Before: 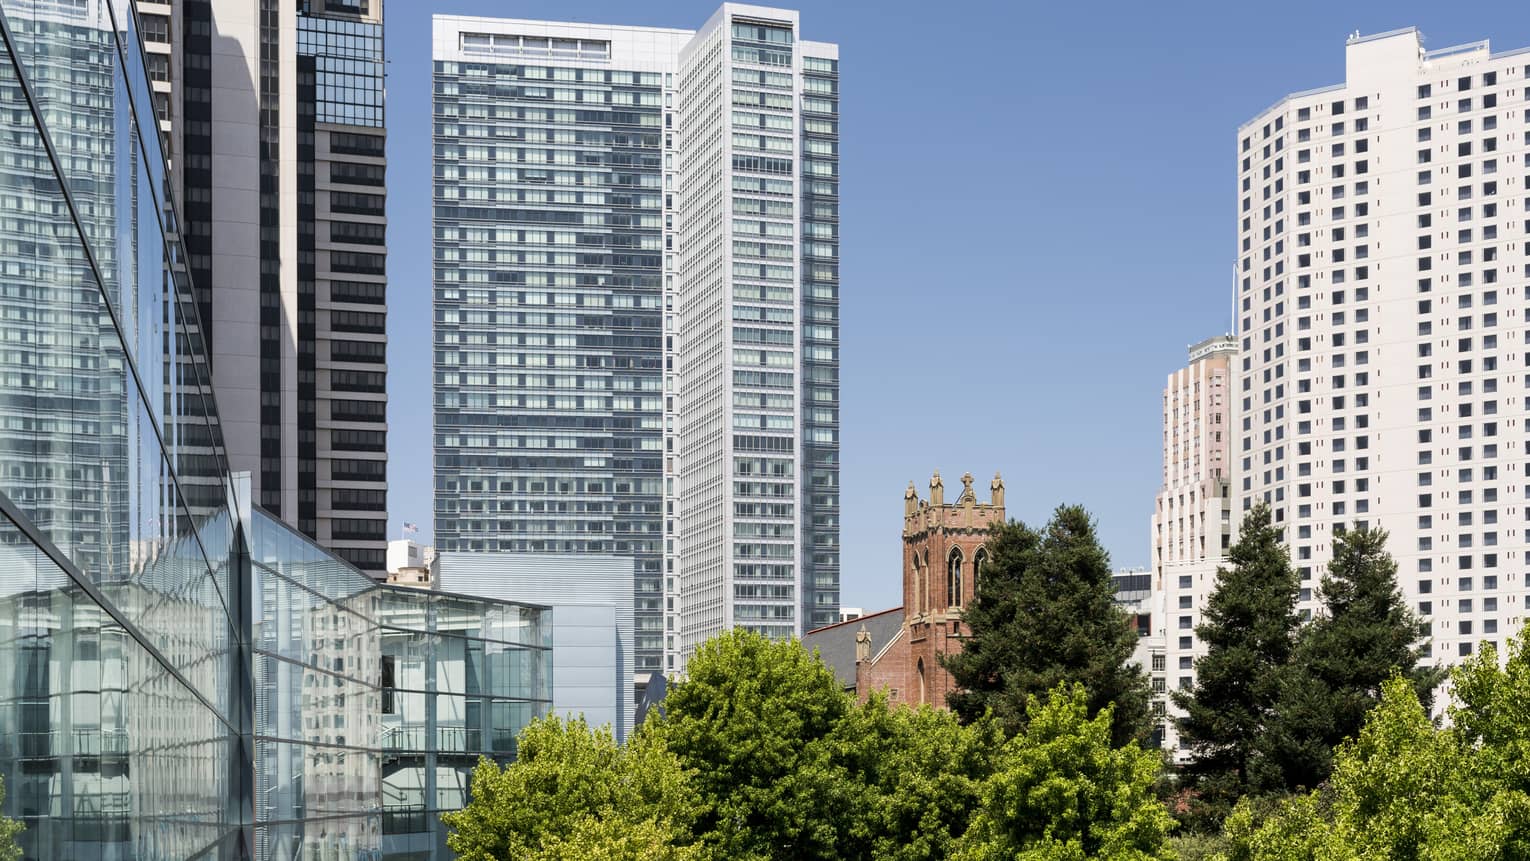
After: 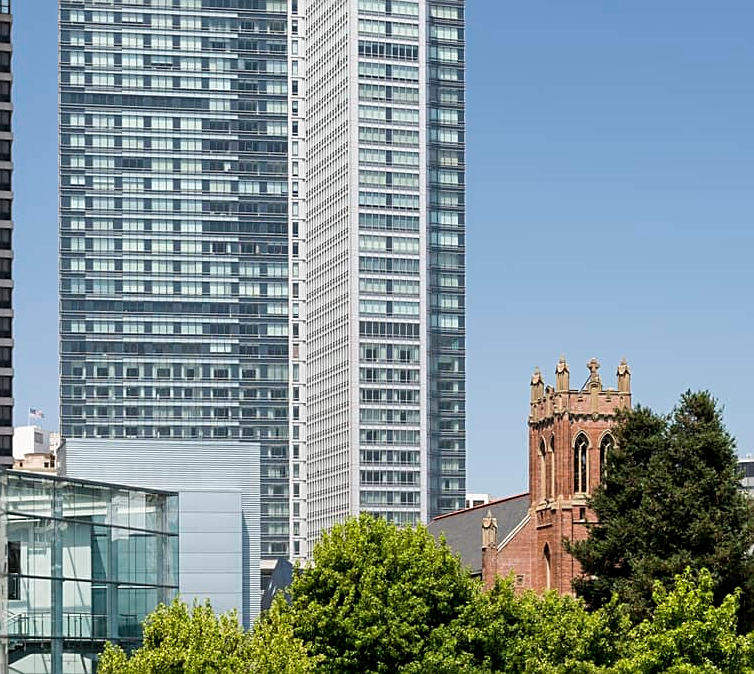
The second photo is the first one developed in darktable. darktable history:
sharpen: on, module defaults
crop and rotate: angle 0.016°, left 24.46%, top 13.225%, right 26.176%, bottom 8.399%
